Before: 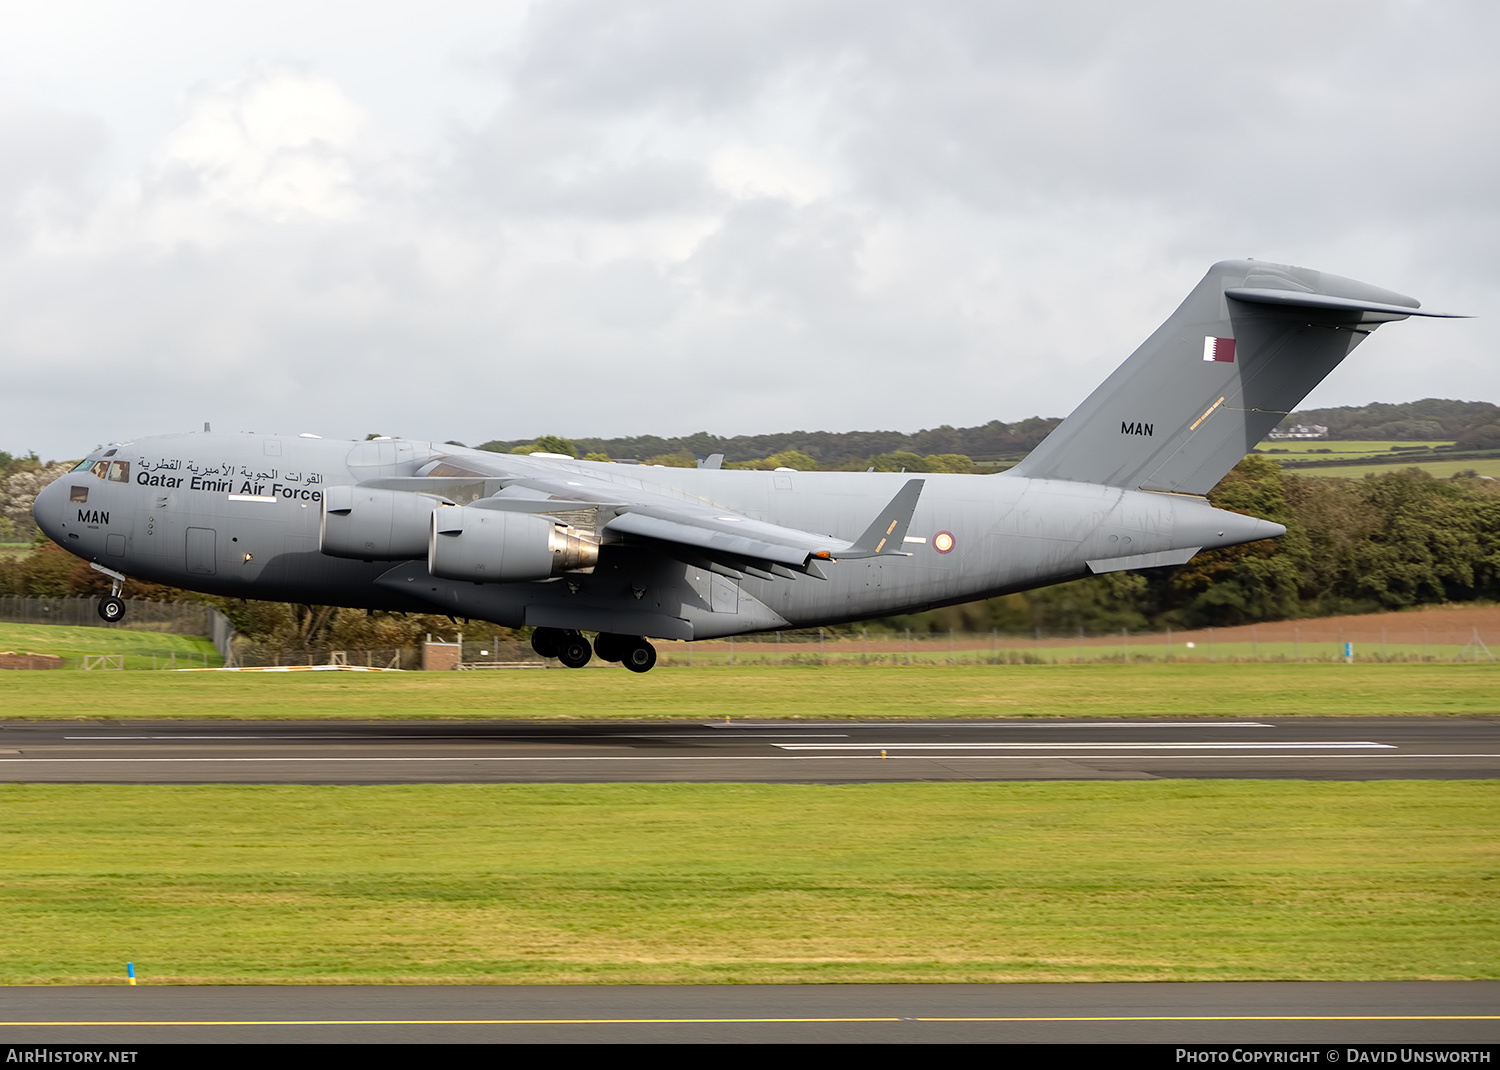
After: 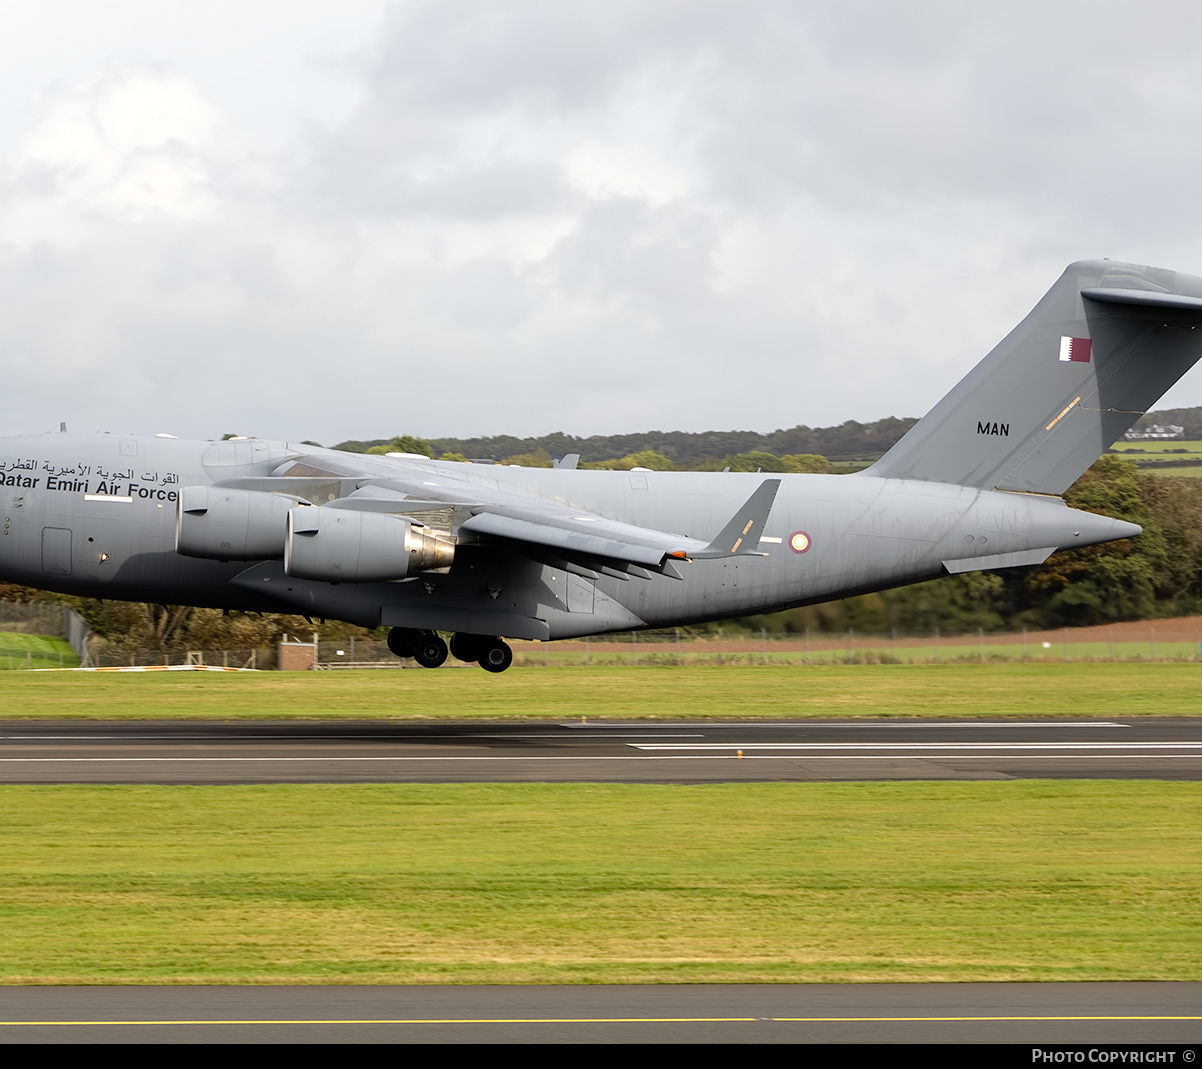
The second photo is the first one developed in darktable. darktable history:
crop and rotate: left 9.605%, right 10.215%
